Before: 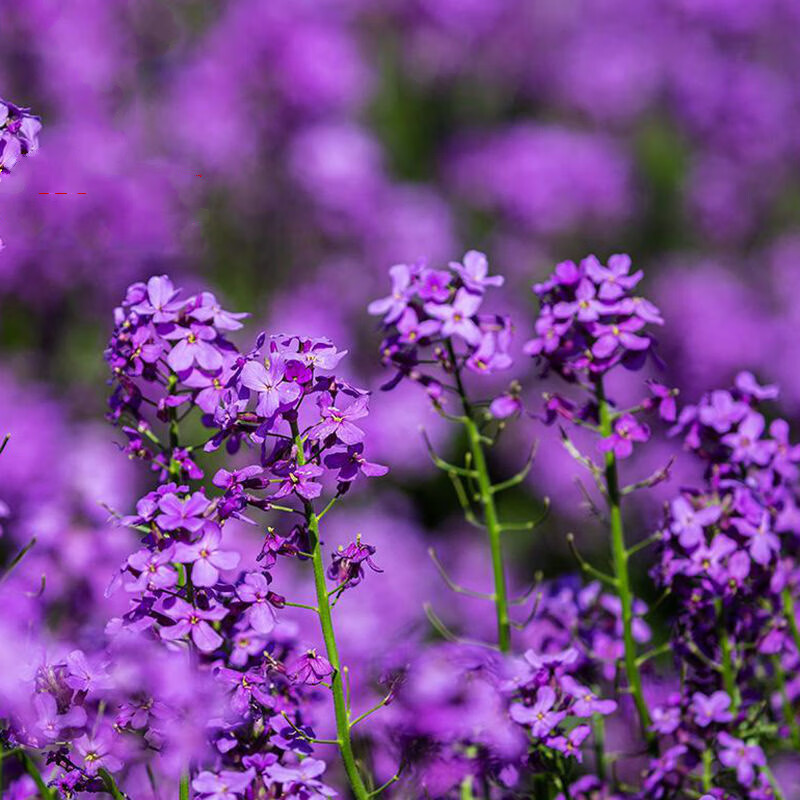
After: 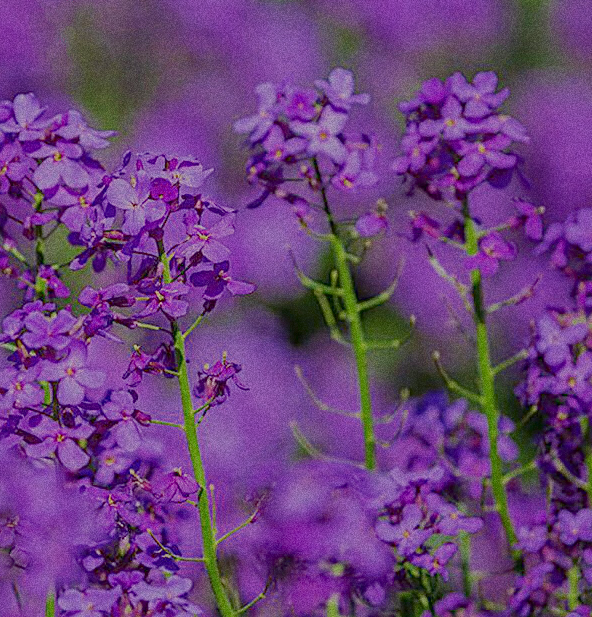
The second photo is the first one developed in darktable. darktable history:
crop: left 16.871%, top 22.857%, right 9.116%
grain: coarseness 0.09 ISO, strength 40%
sharpen: on, module defaults
filmic rgb: black relative exposure -14 EV, white relative exposure 8 EV, threshold 3 EV, hardness 3.74, latitude 50%, contrast 0.5, color science v5 (2021), contrast in shadows safe, contrast in highlights safe, enable highlight reconstruction true
